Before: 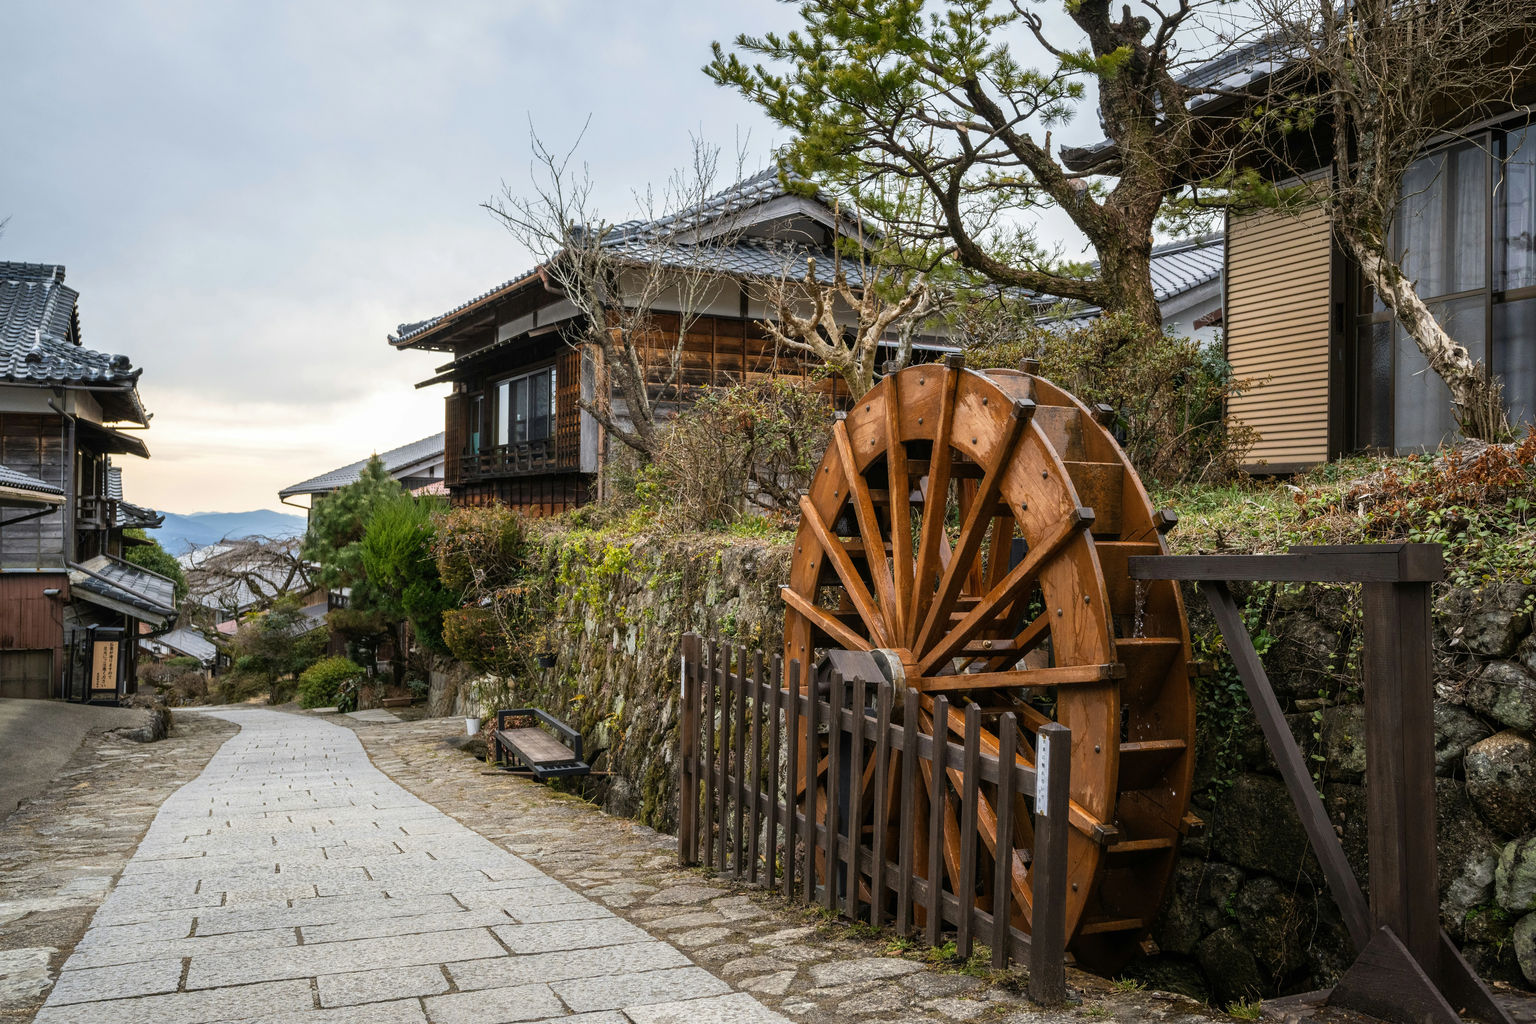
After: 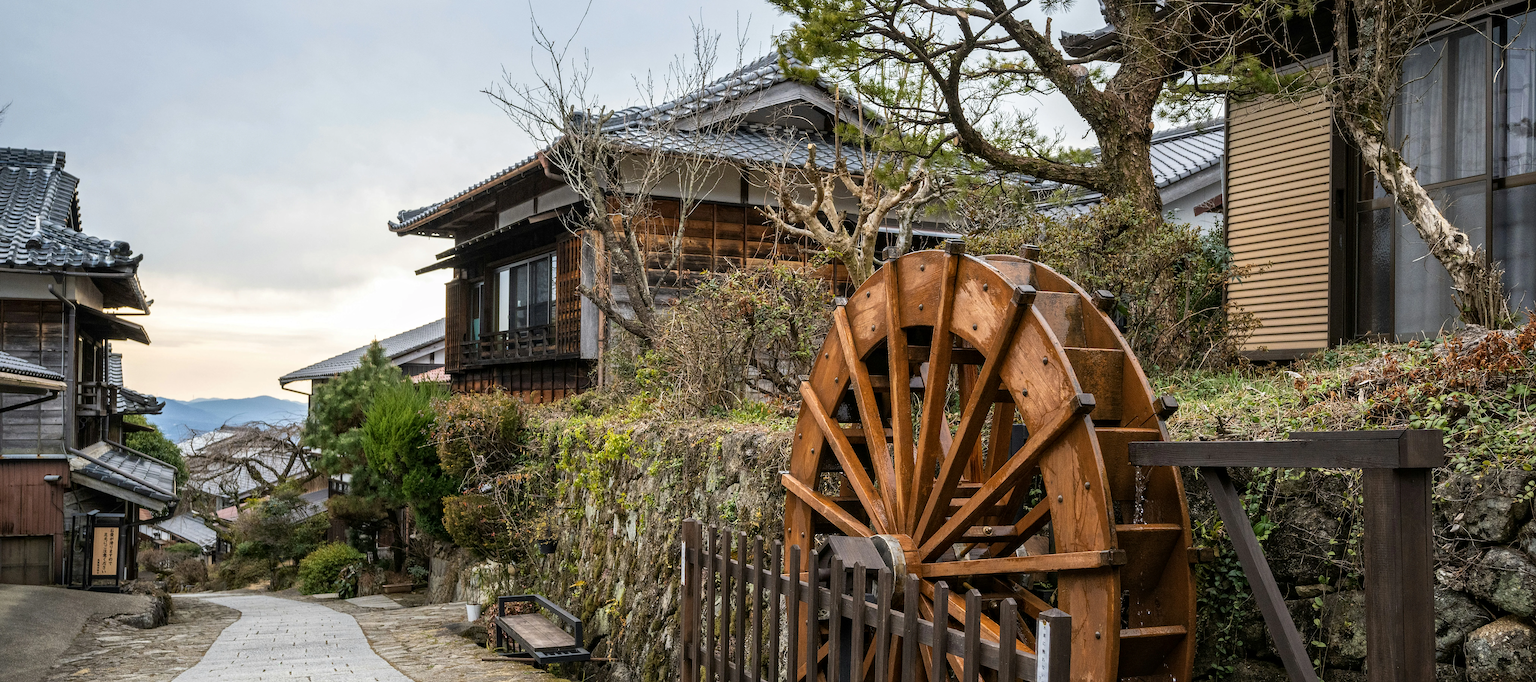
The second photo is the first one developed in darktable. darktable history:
local contrast: mode bilateral grid, contrast 21, coarseness 50, detail 119%, midtone range 0.2
crop: top 11.171%, bottom 22.182%
sharpen: on, module defaults
